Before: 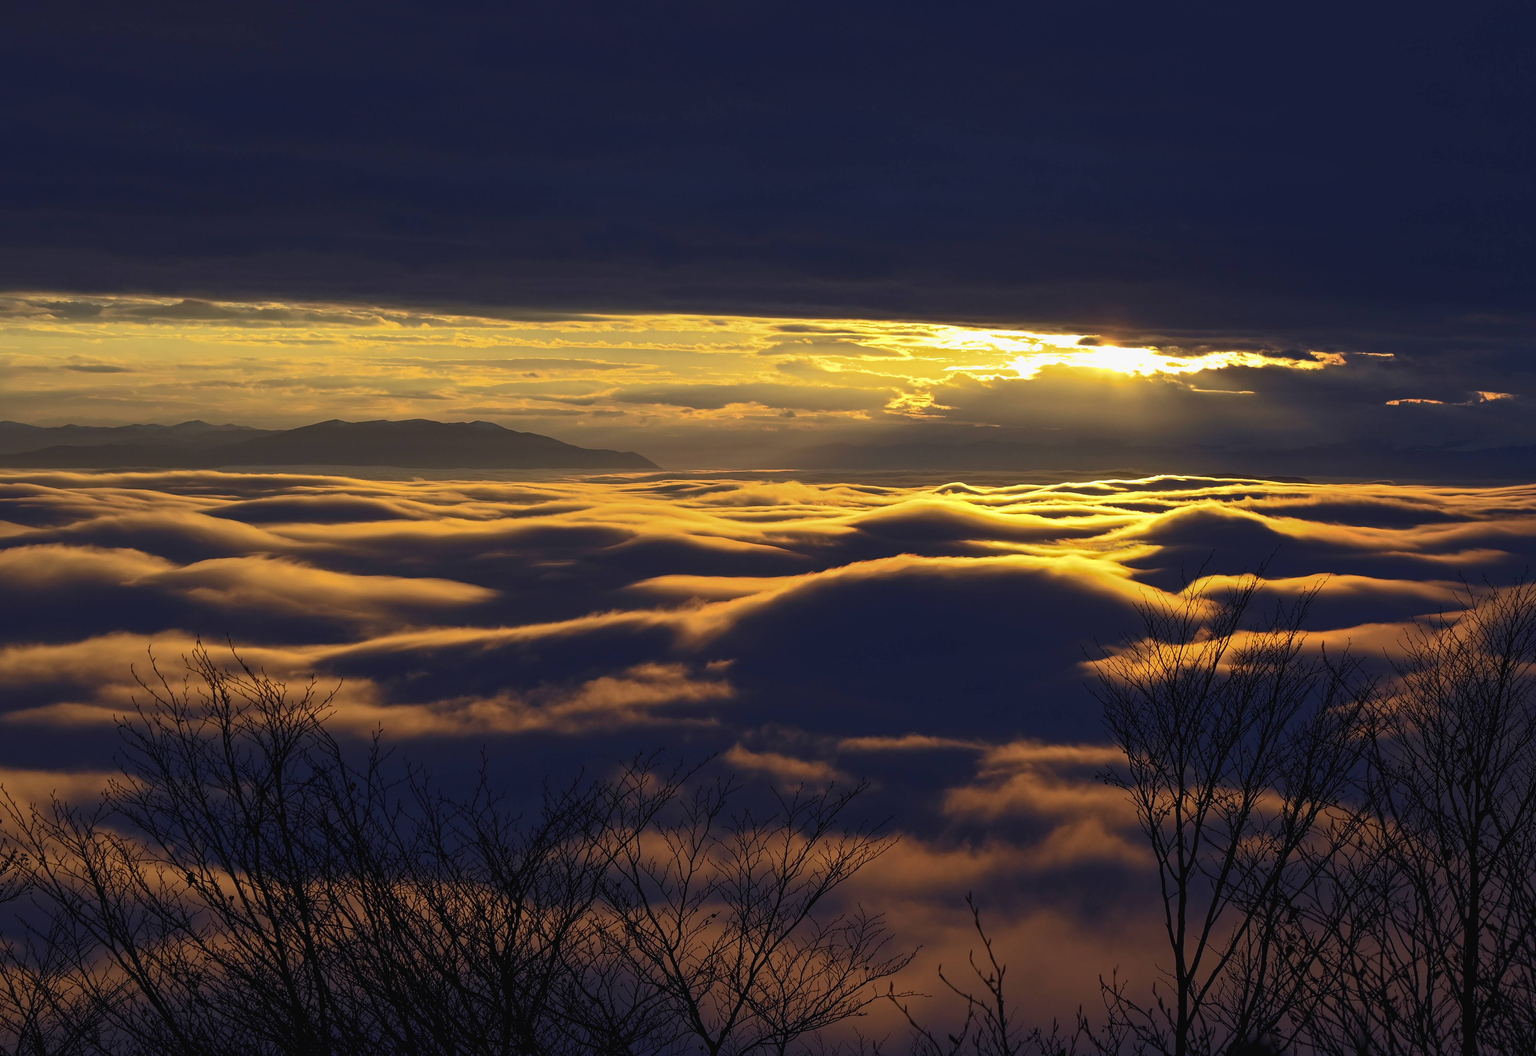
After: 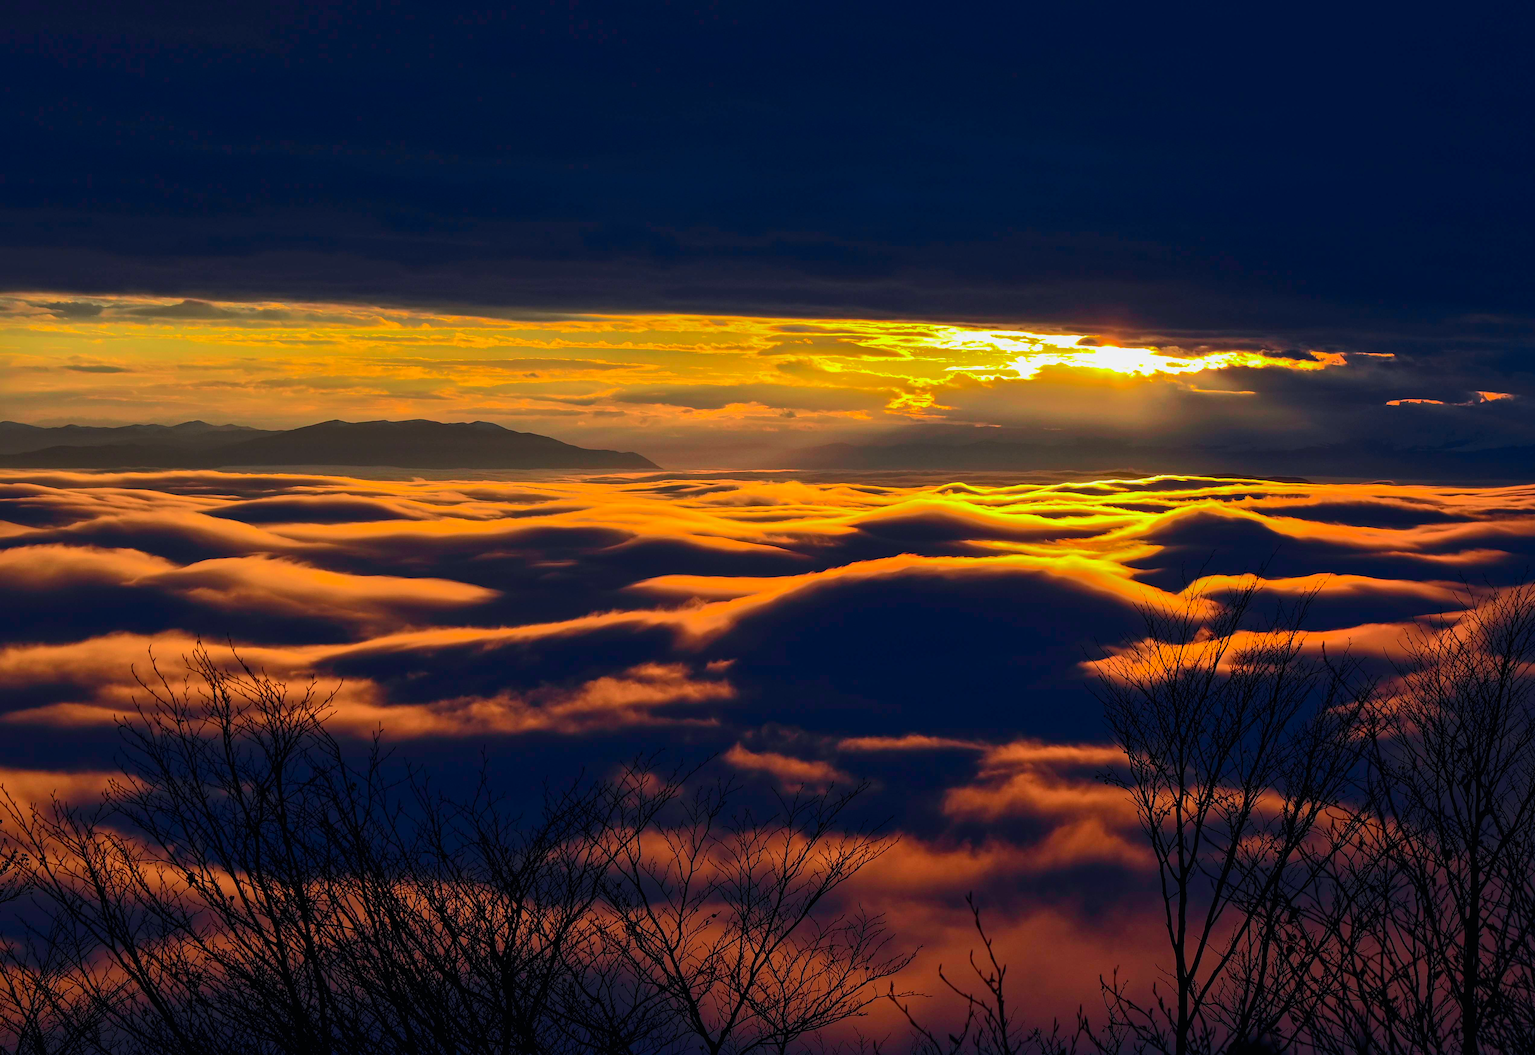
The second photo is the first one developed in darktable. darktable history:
tone curve: curves: ch0 [(0, 0) (0.126, 0.086) (0.338, 0.327) (0.494, 0.55) (0.703, 0.762) (1, 1)]; ch1 [(0, 0) (0.346, 0.324) (0.45, 0.431) (0.5, 0.5) (0.522, 0.517) (0.55, 0.578) (1, 1)]; ch2 [(0, 0) (0.44, 0.424) (0.501, 0.499) (0.554, 0.563) (0.622, 0.667) (0.707, 0.746) (1, 1)], color space Lab, independent channels, preserve colors none
tone equalizer: edges refinement/feathering 500, mask exposure compensation -1.57 EV, preserve details no
shadows and highlights: shadows 25.4, highlights -69.76
